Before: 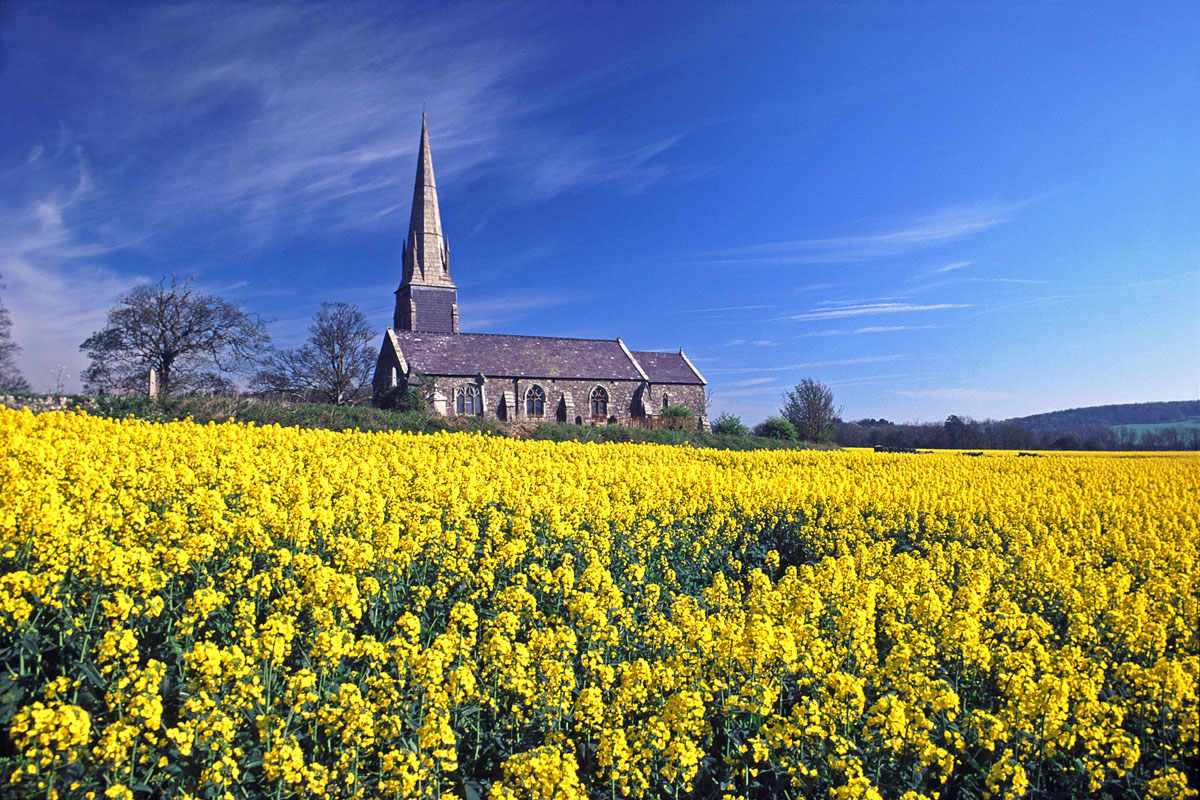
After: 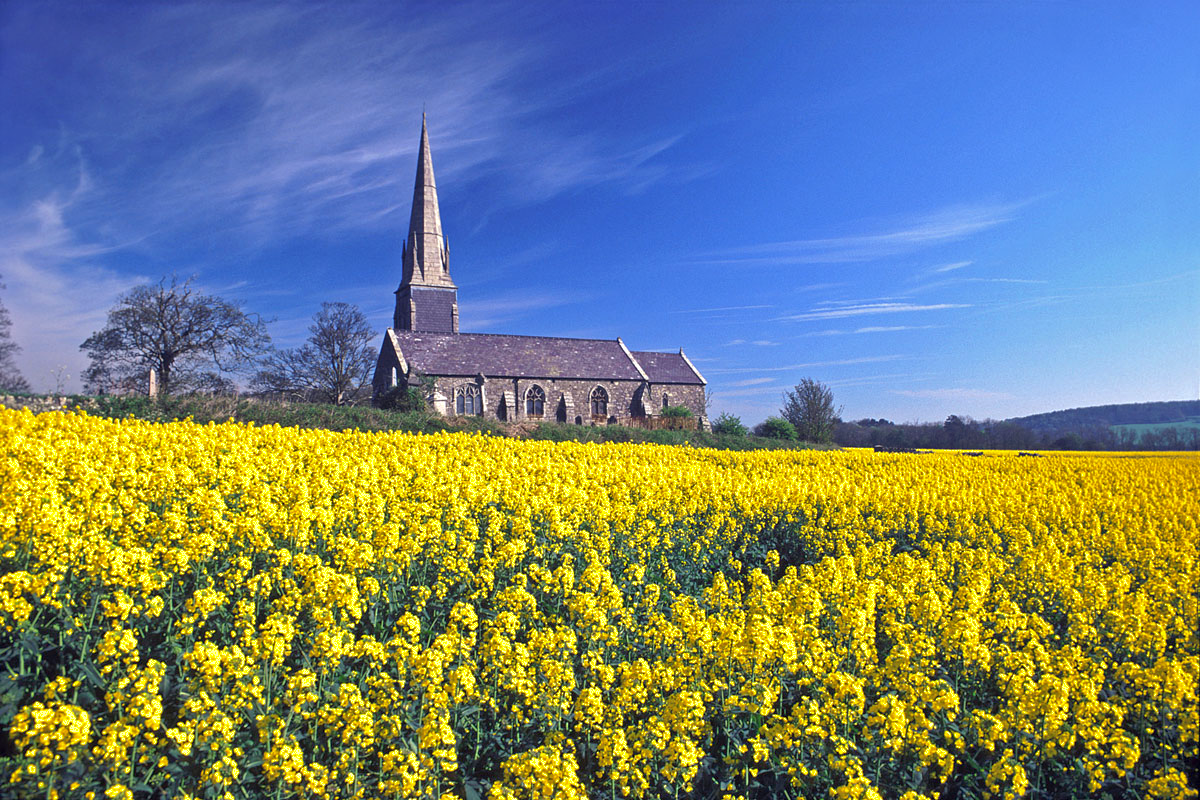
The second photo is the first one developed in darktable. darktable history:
shadows and highlights: on, module defaults
exposure: exposure 0.123 EV, compensate highlight preservation false
